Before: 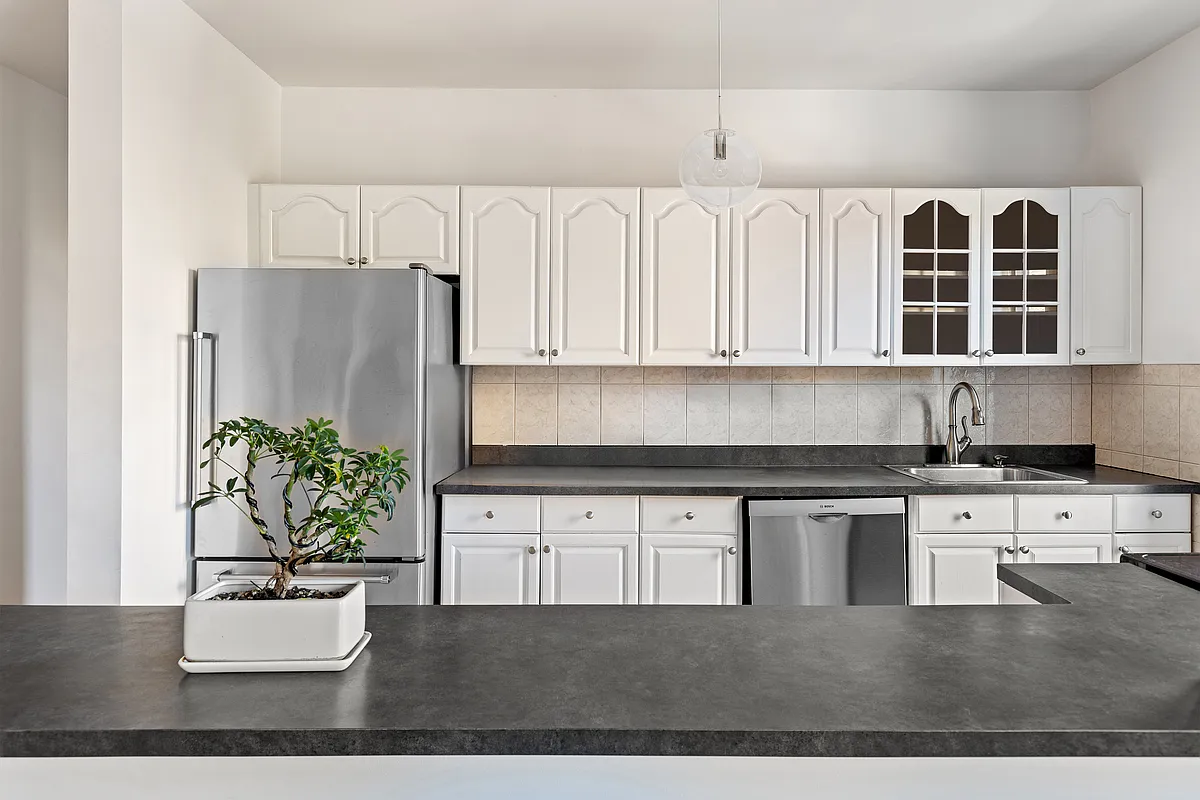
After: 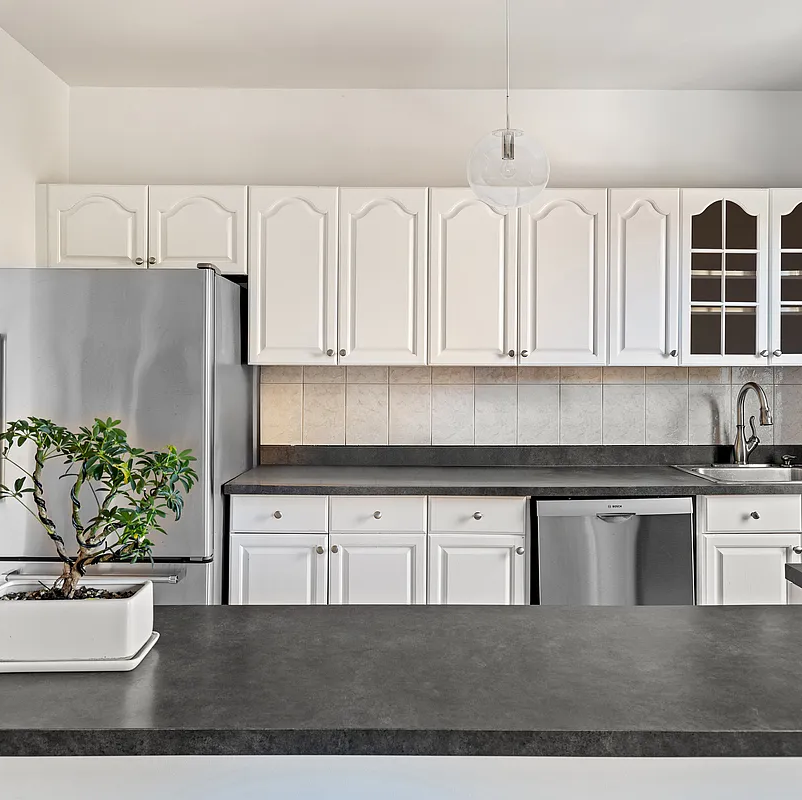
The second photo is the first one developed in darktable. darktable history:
crop and rotate: left 17.732%, right 15.423%
